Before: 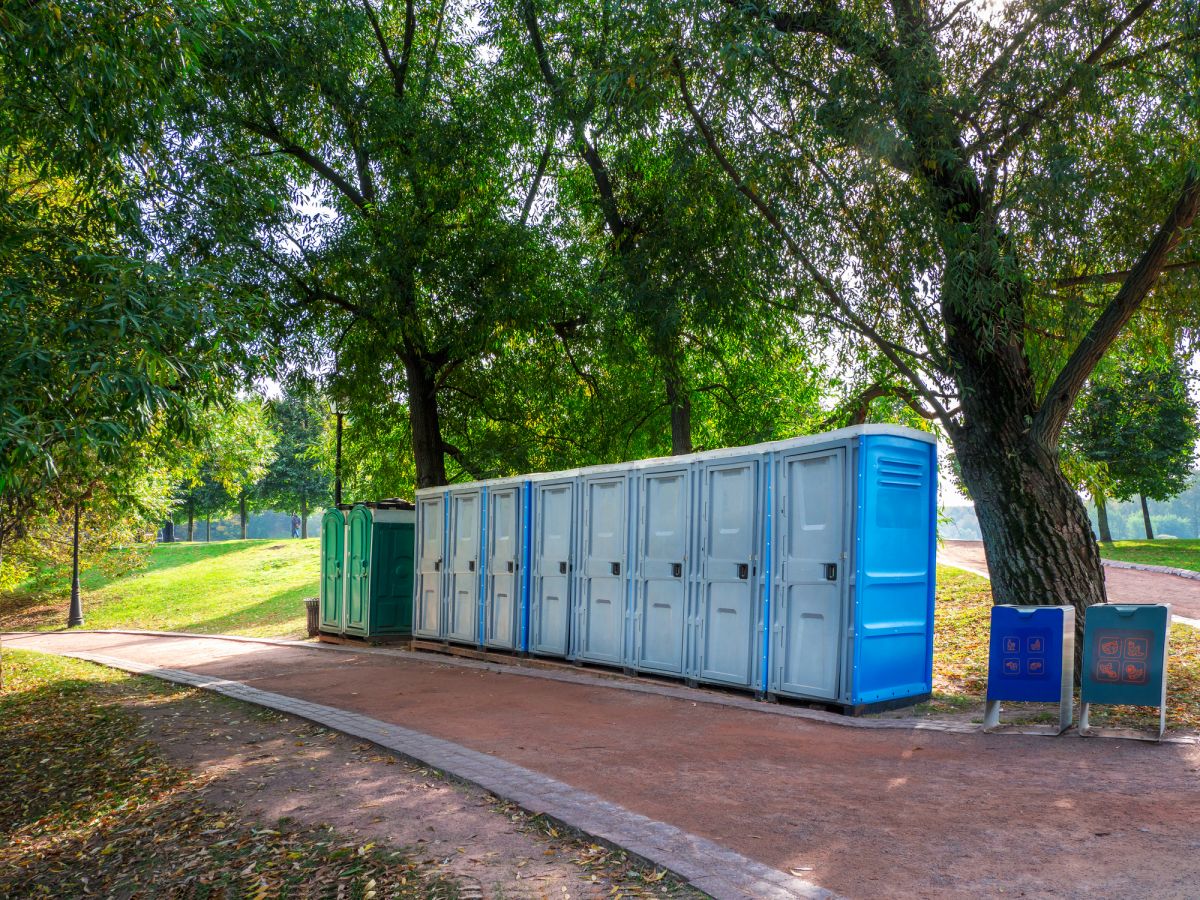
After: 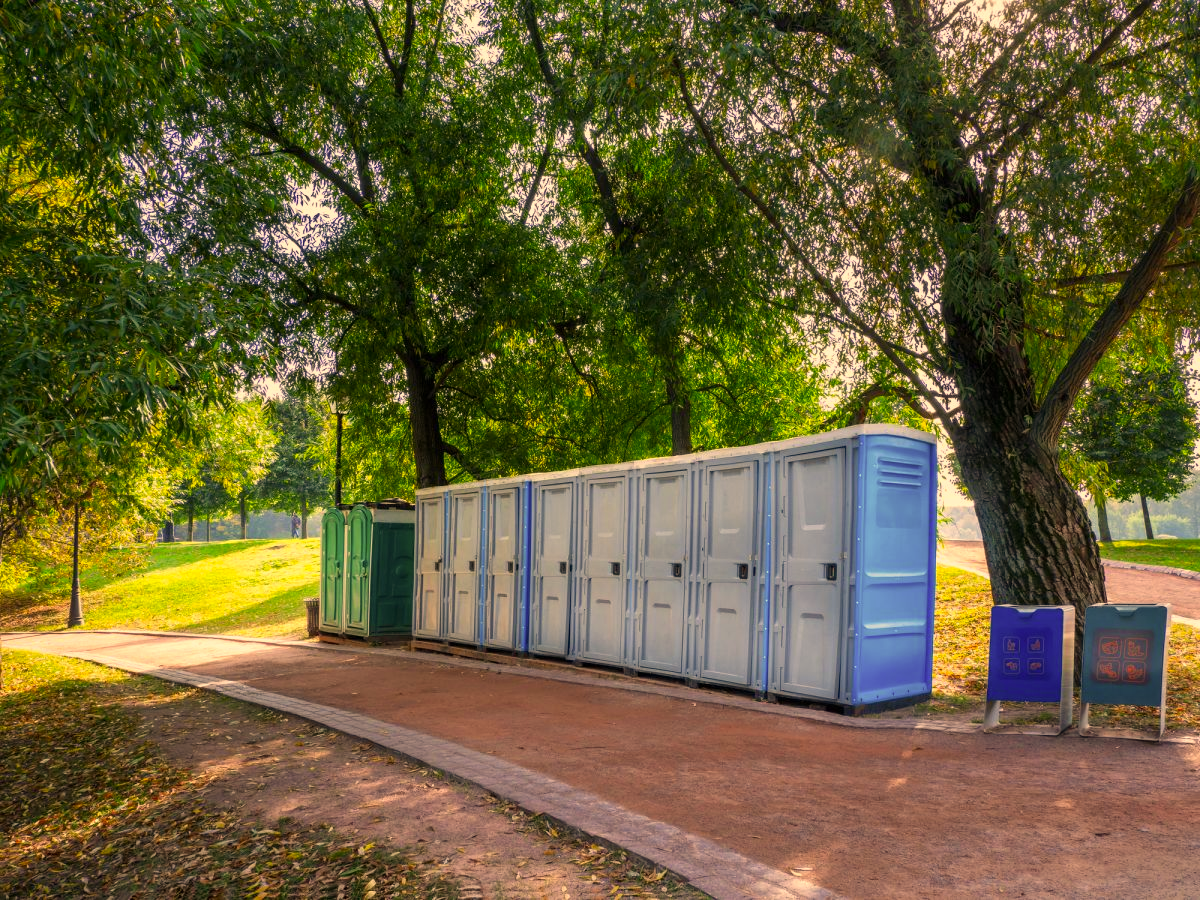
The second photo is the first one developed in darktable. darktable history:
color correction: highlights a* 14.8, highlights b* 31.17
